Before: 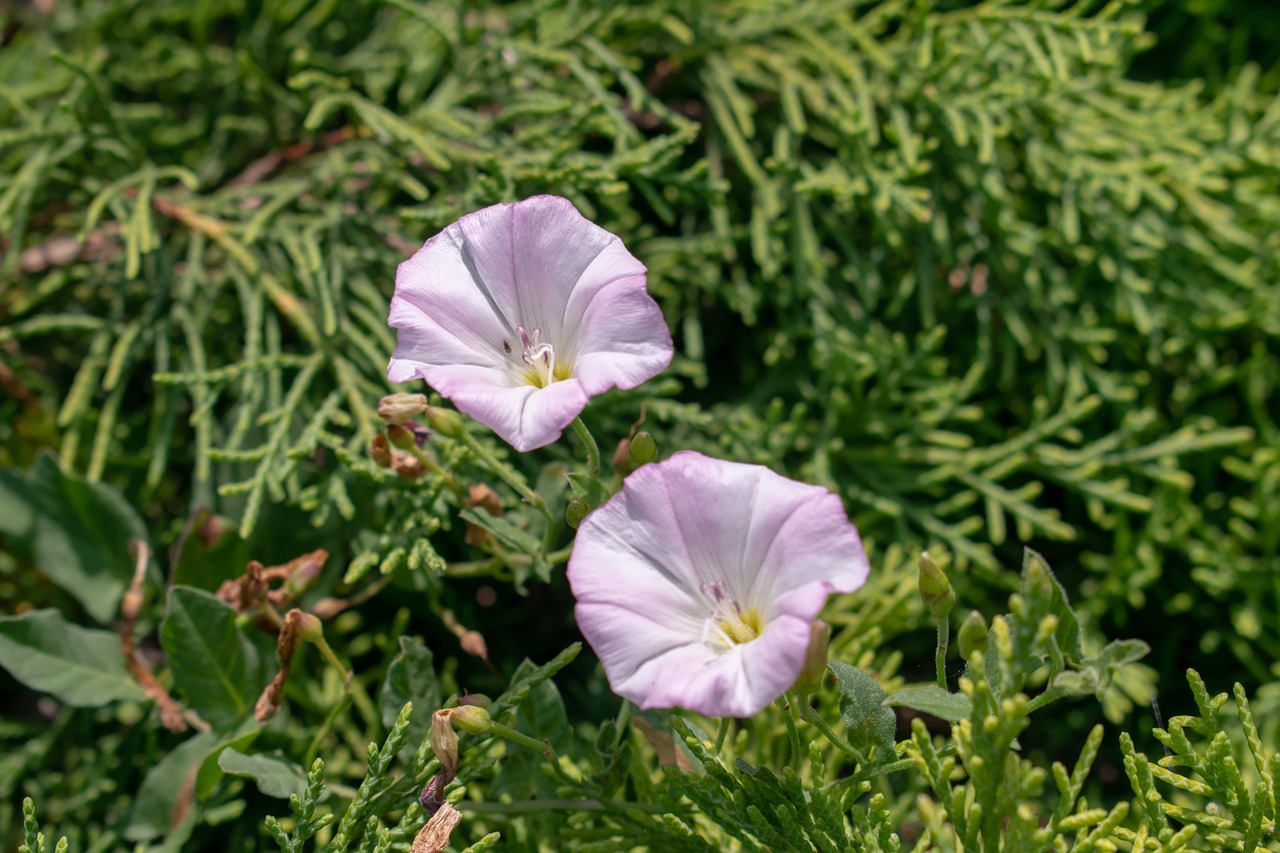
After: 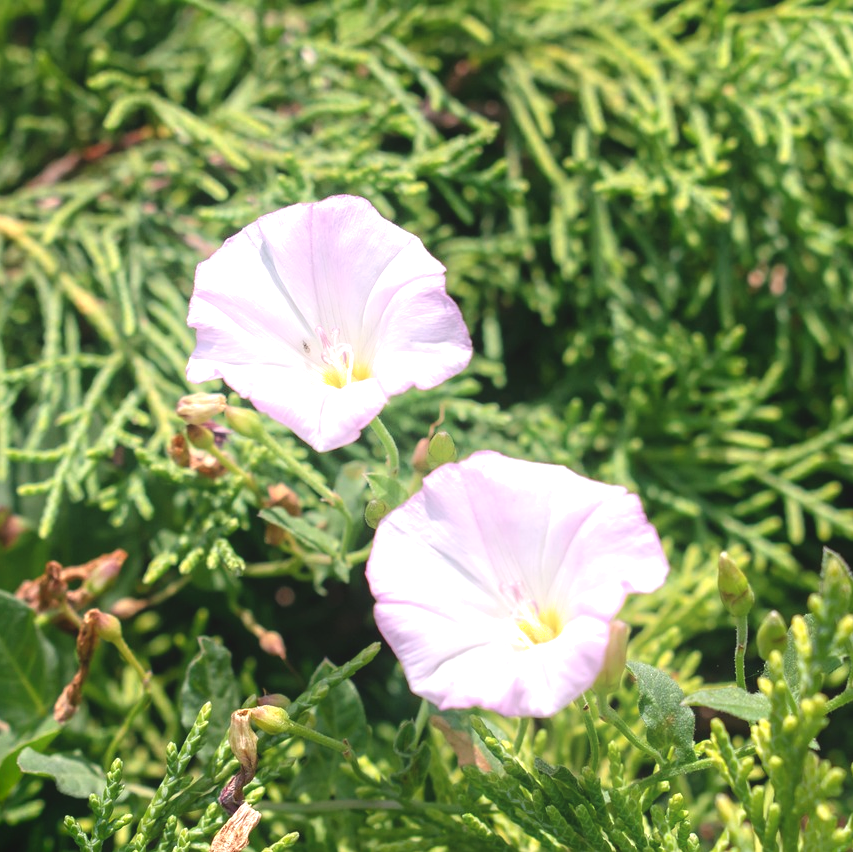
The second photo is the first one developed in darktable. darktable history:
crop and rotate: left 15.754%, right 17.579%
shadows and highlights: shadows -90, highlights 90, soften with gaussian
exposure: black level correction -0.005, exposure 1.002 EV, compensate highlight preservation false
tone equalizer: on, module defaults
